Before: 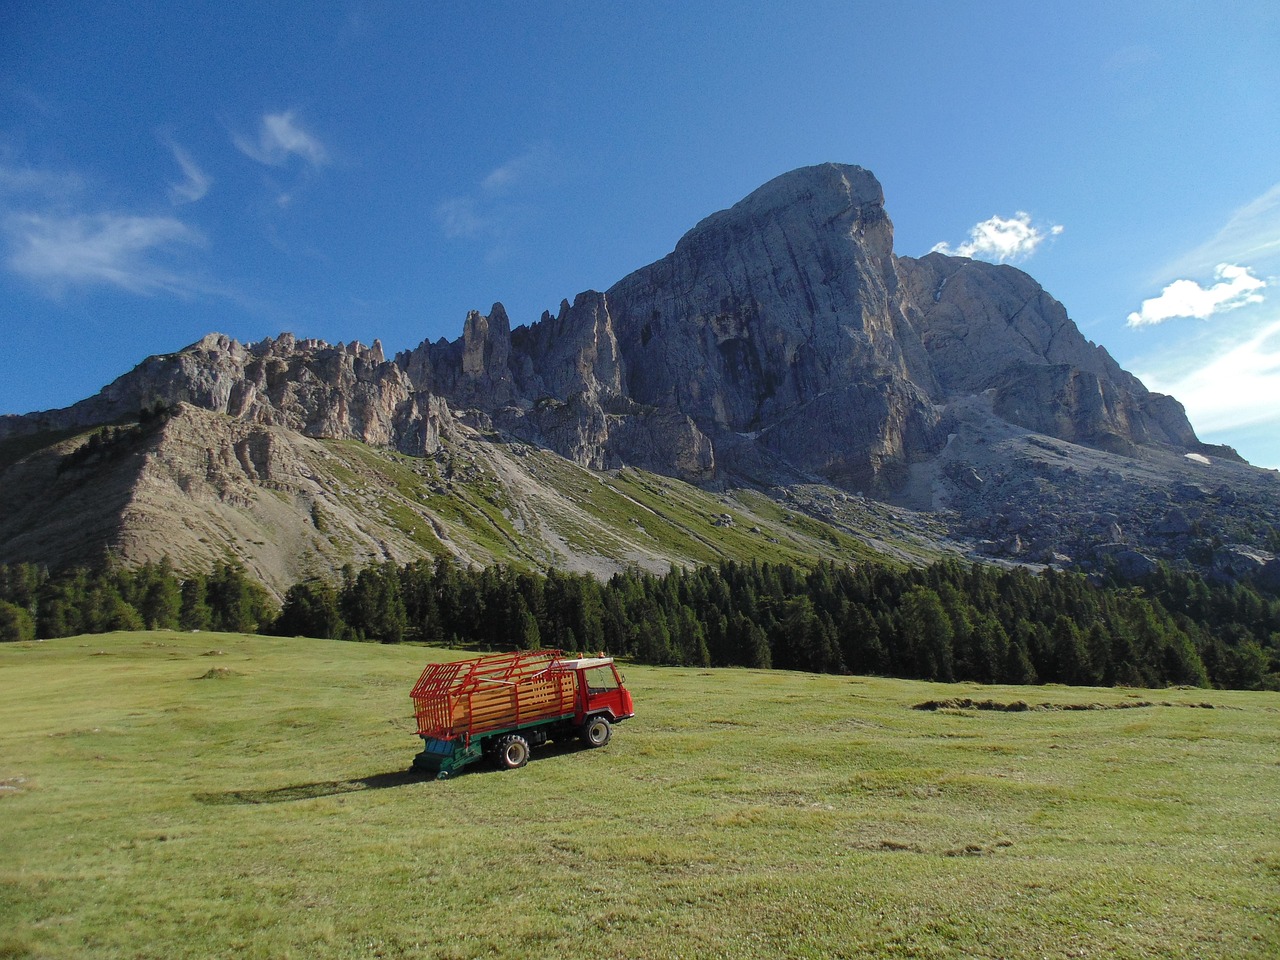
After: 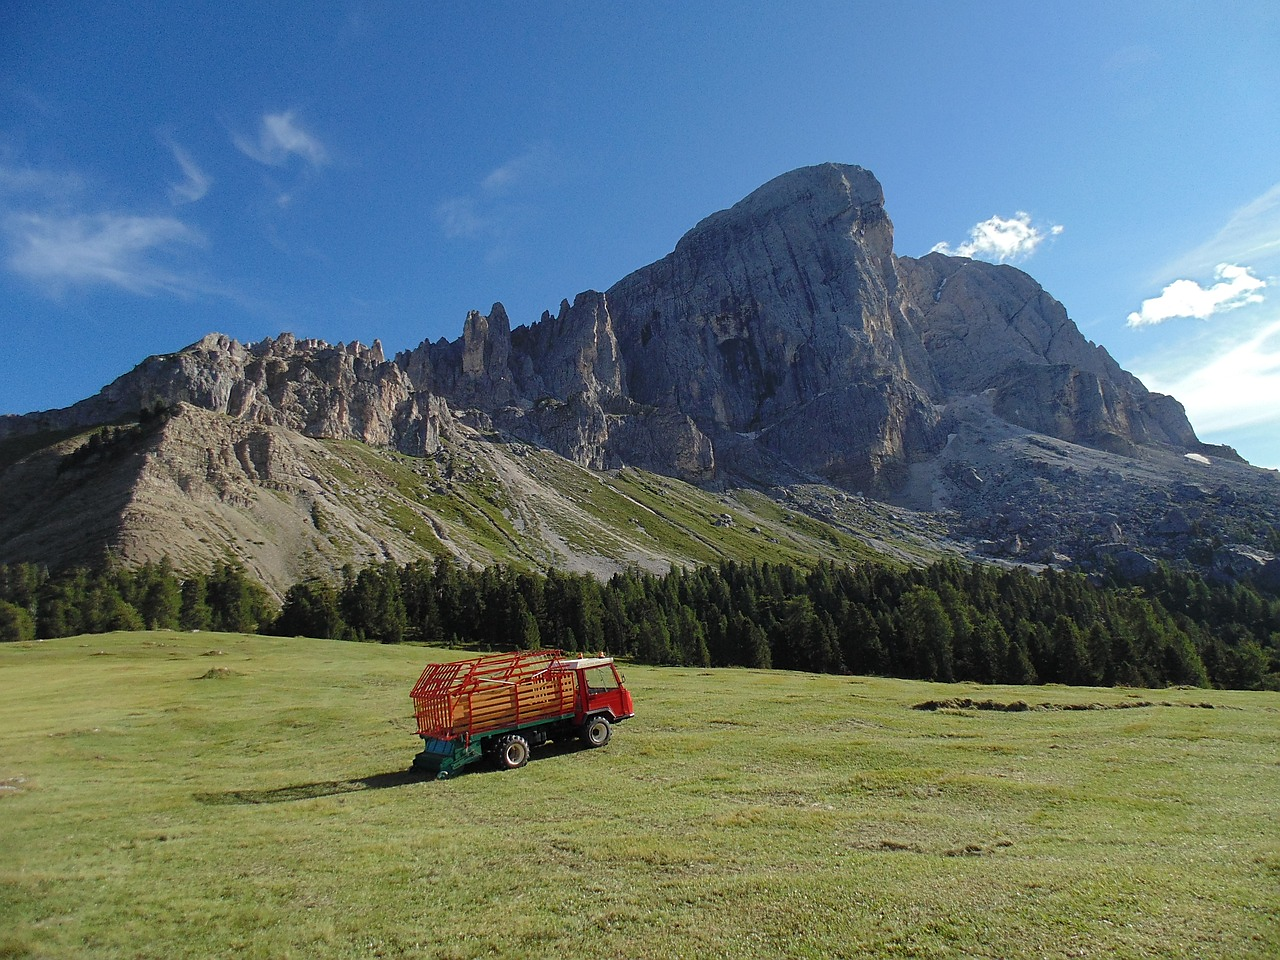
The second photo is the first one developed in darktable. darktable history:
sharpen: radius 1.482, amount 0.406, threshold 1.691
